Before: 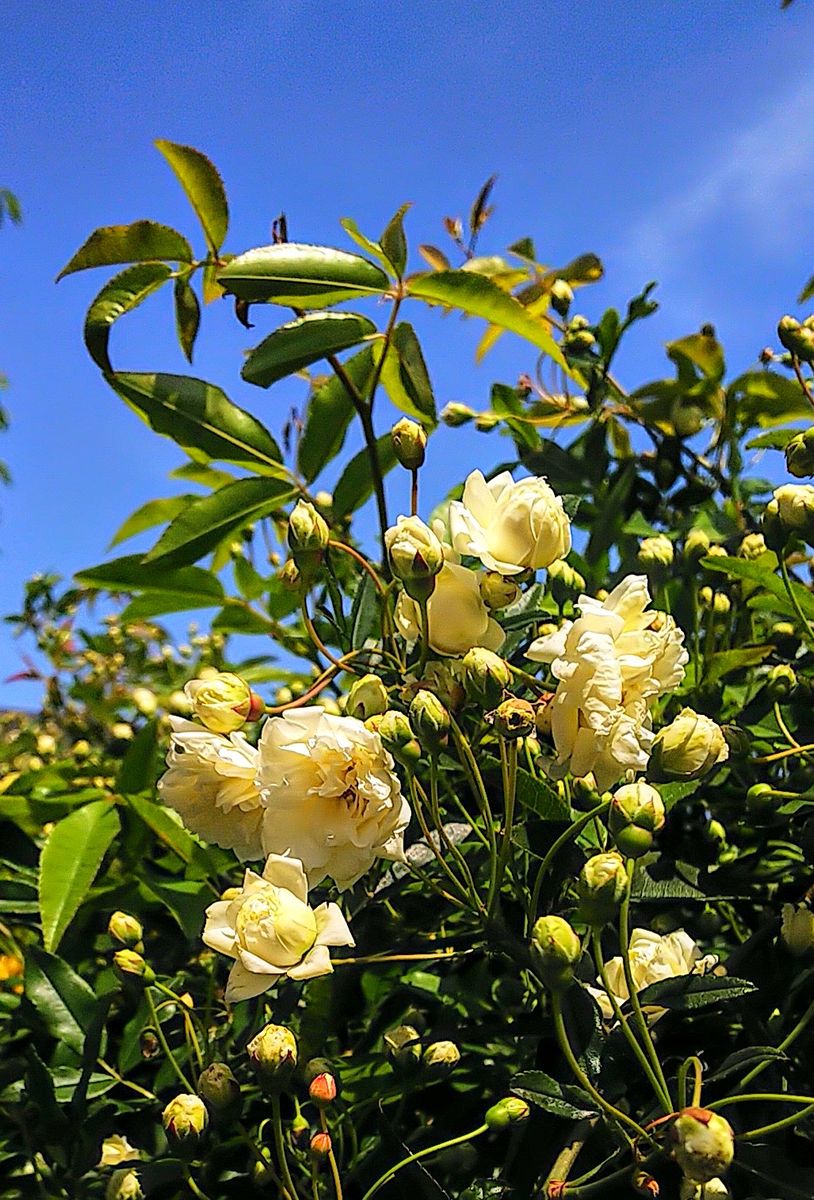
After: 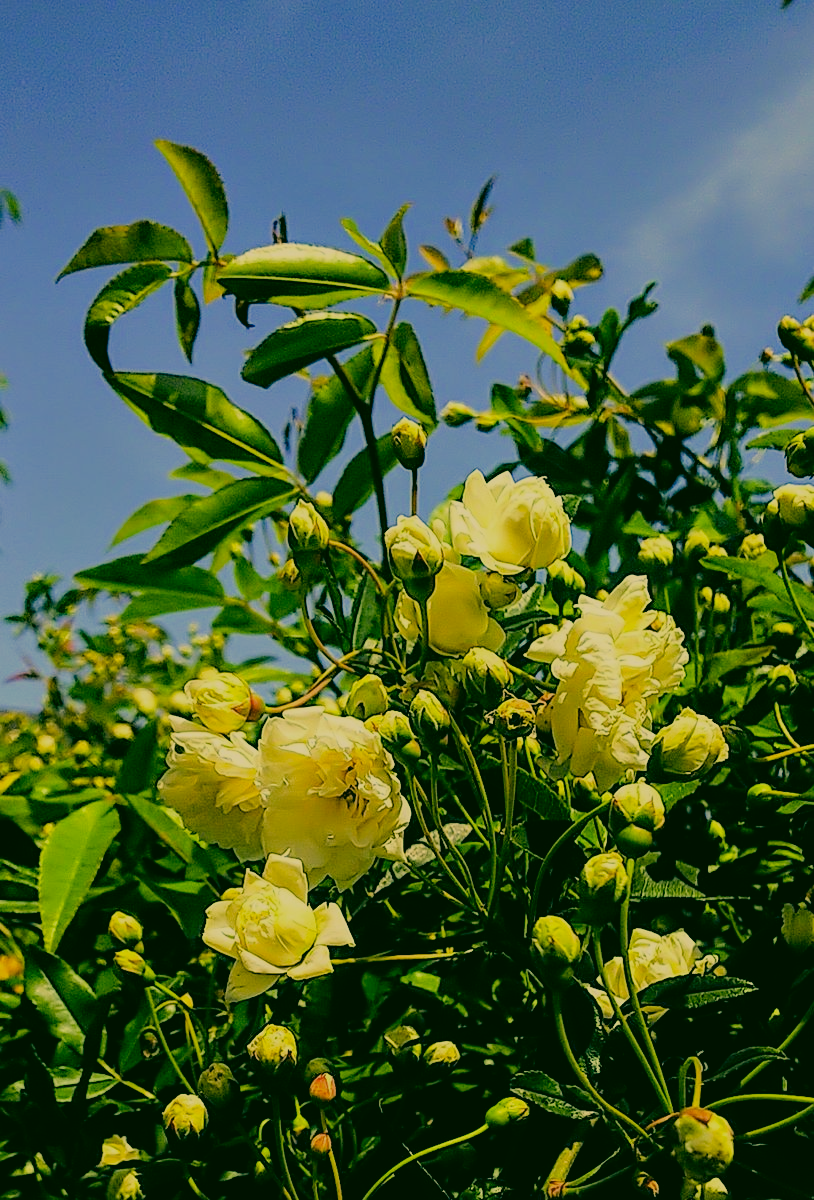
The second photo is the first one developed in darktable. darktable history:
color correction: highlights a* 5.66, highlights b* 33.28, shadows a* -25.44, shadows b* 3.9
filmic rgb: middle gray luminance 29.92%, black relative exposure -8.91 EV, white relative exposure 6.99 EV, target black luminance 0%, hardness 2.96, latitude 1.69%, contrast 0.961, highlights saturation mix 4.13%, shadows ↔ highlights balance 11.58%
